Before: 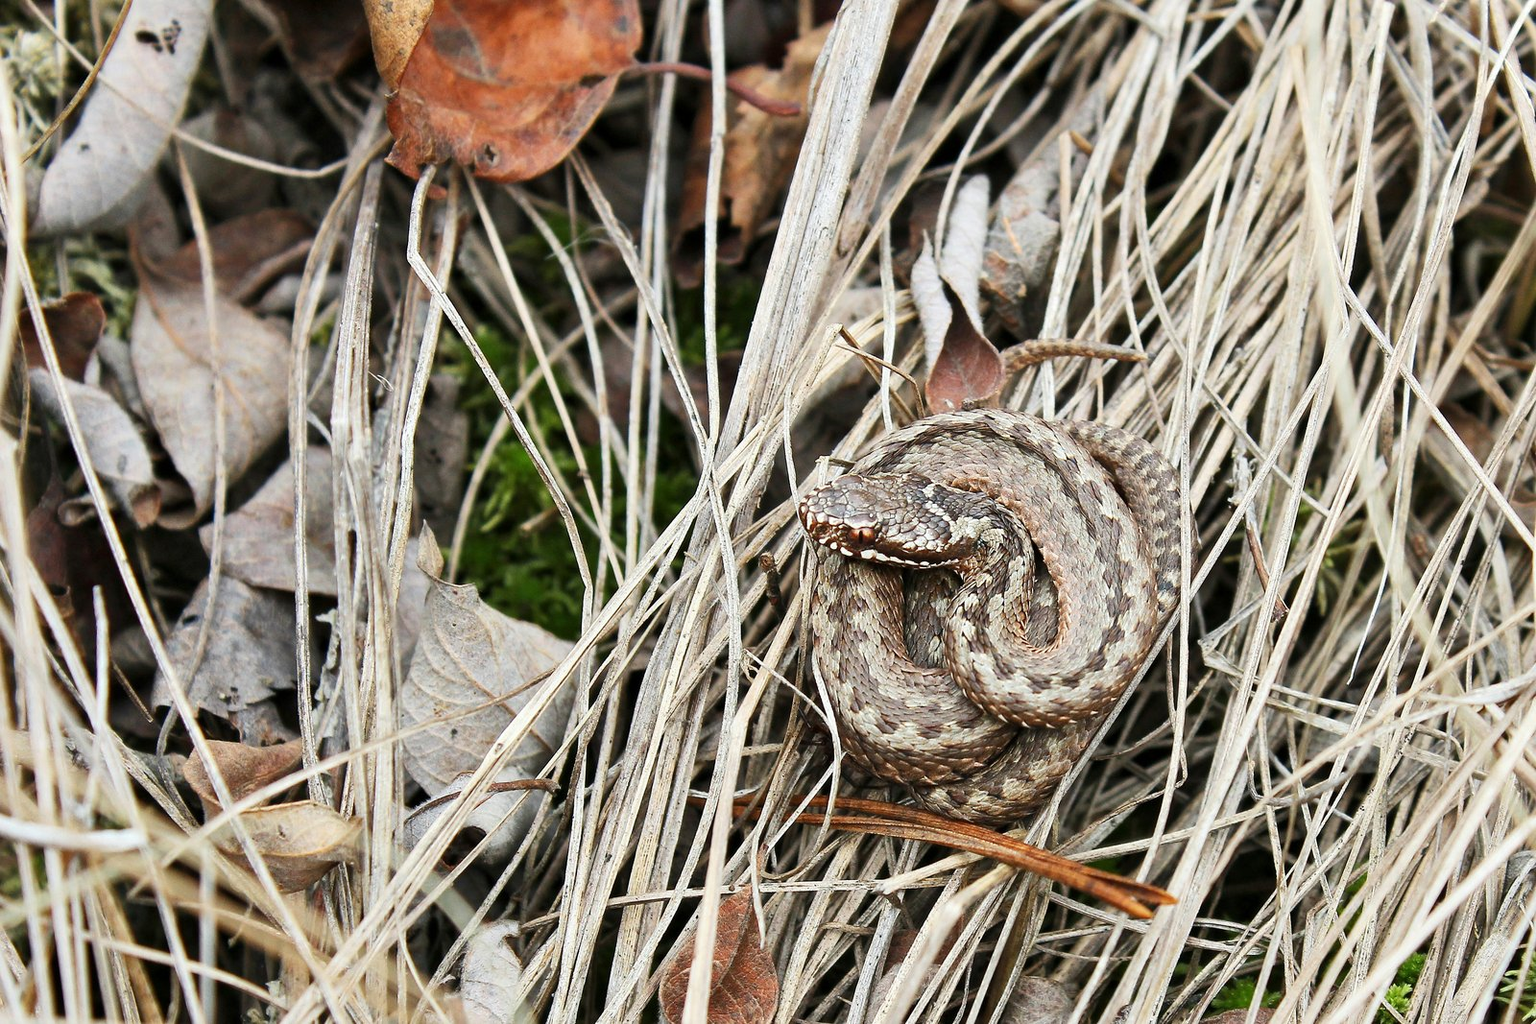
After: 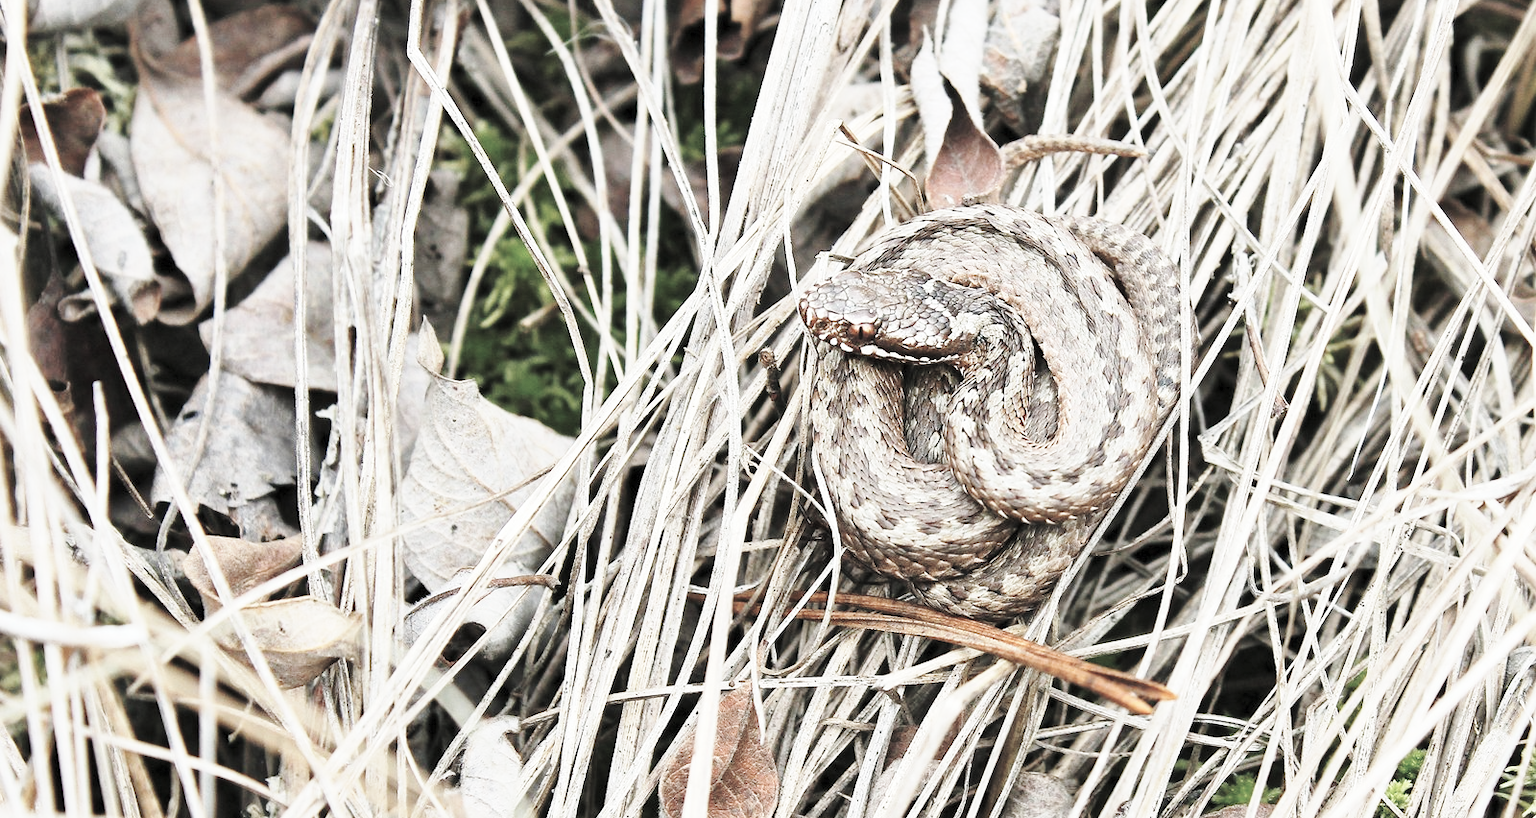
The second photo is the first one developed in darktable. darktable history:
crop and rotate: top 19.998%
contrast brightness saturation: brightness 0.18, saturation -0.5
base curve: curves: ch0 [(0, 0) (0.028, 0.03) (0.121, 0.232) (0.46, 0.748) (0.859, 0.968) (1, 1)], preserve colors none
